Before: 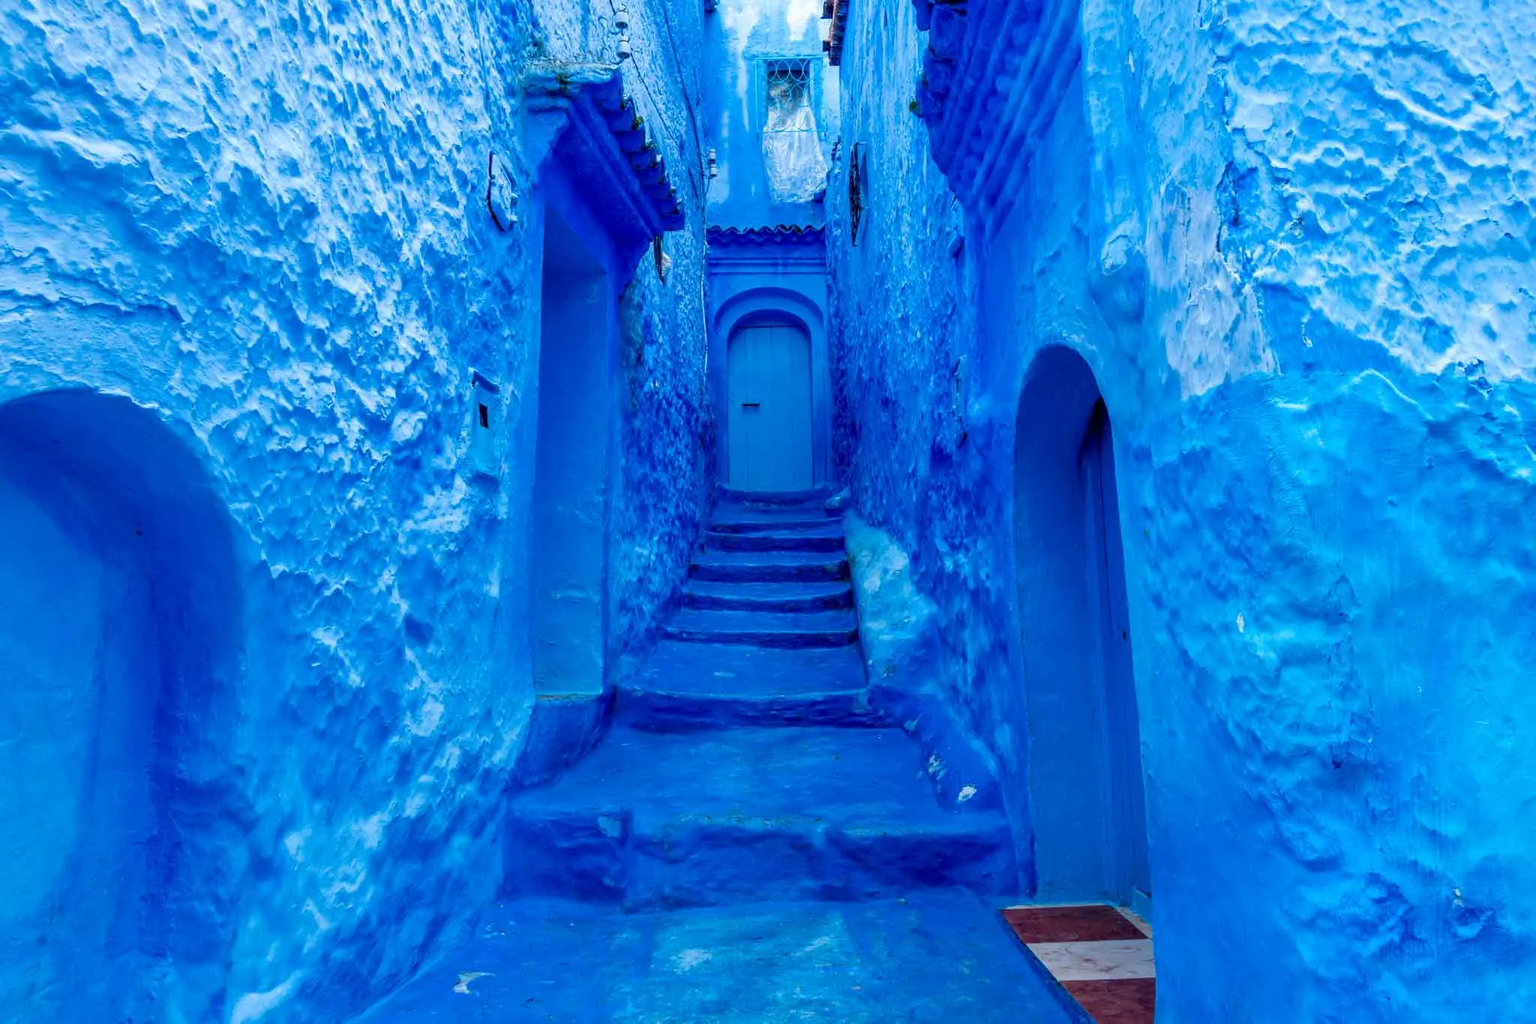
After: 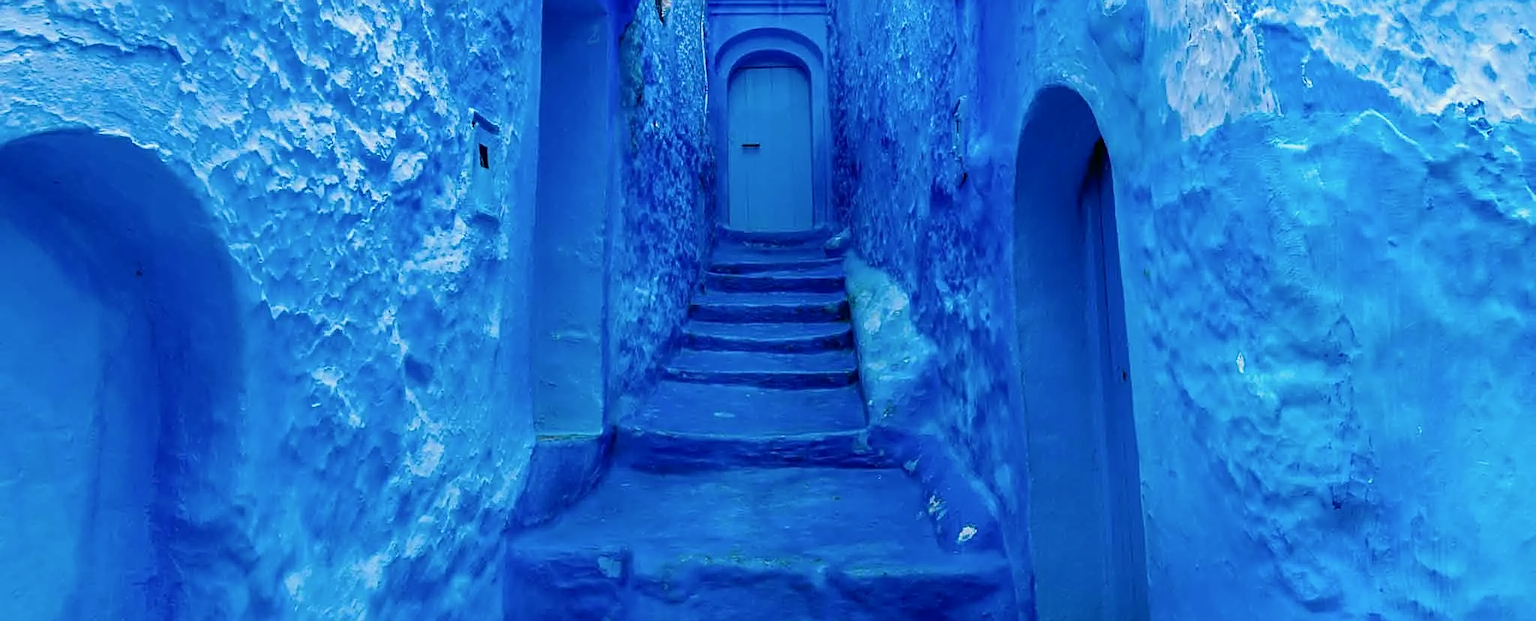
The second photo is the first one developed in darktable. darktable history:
color correction: highlights a* 4.02, highlights b* 4.98, shadows a* -7.55, shadows b* 4.98
crop and rotate: top 25.357%, bottom 13.942%
sharpen: on, module defaults
